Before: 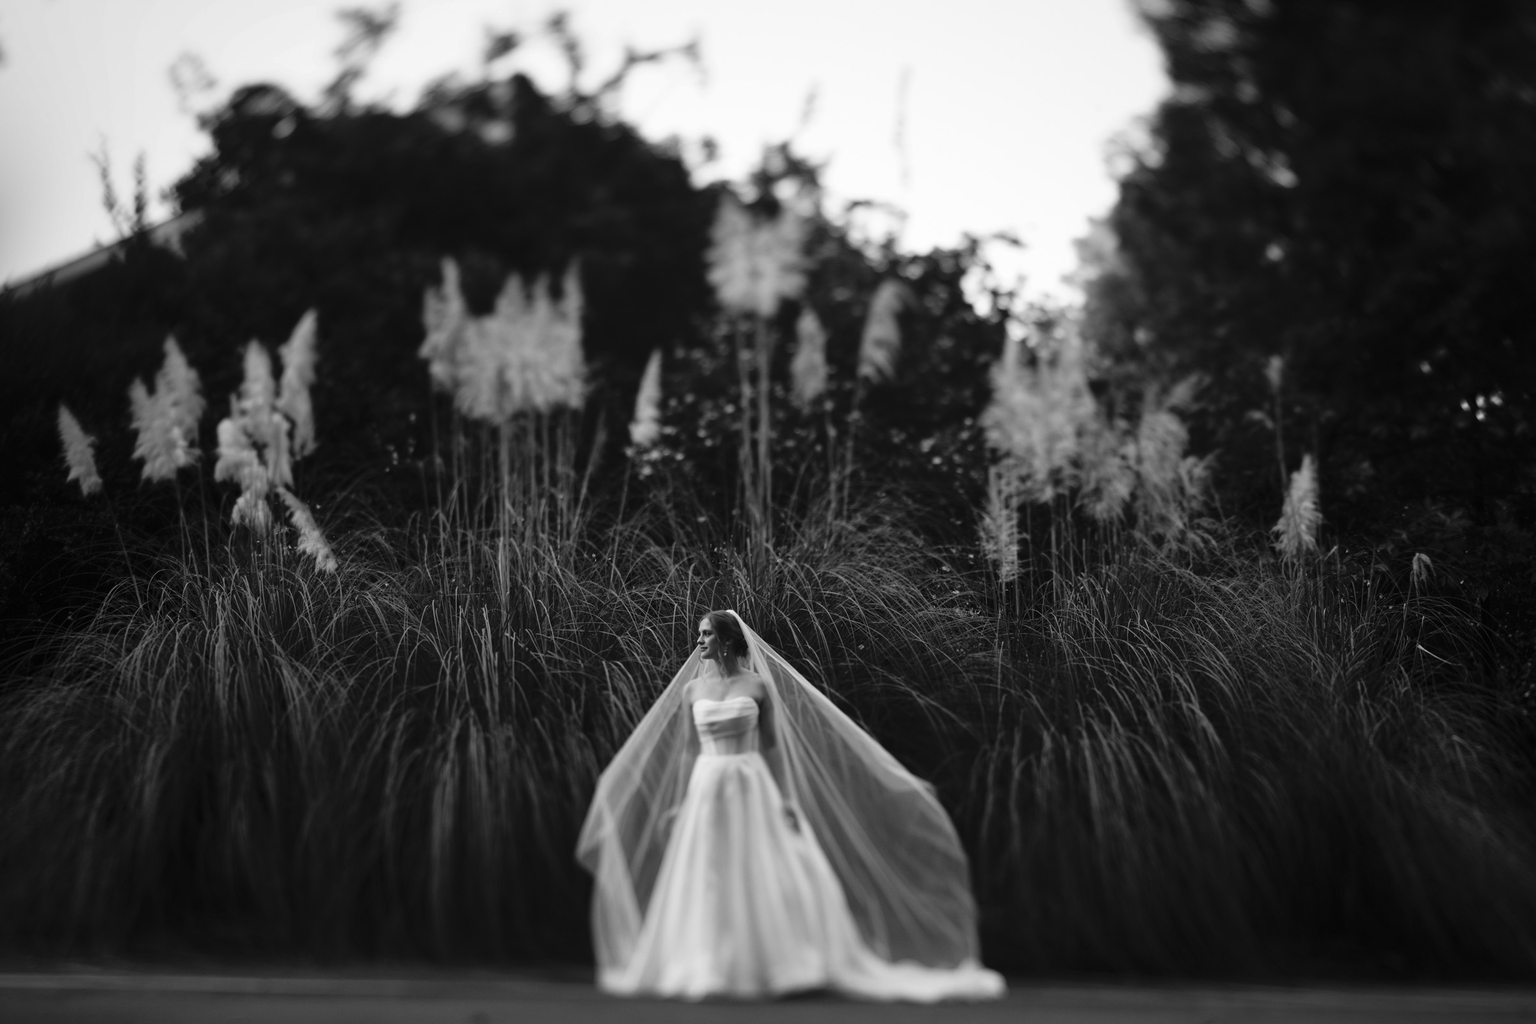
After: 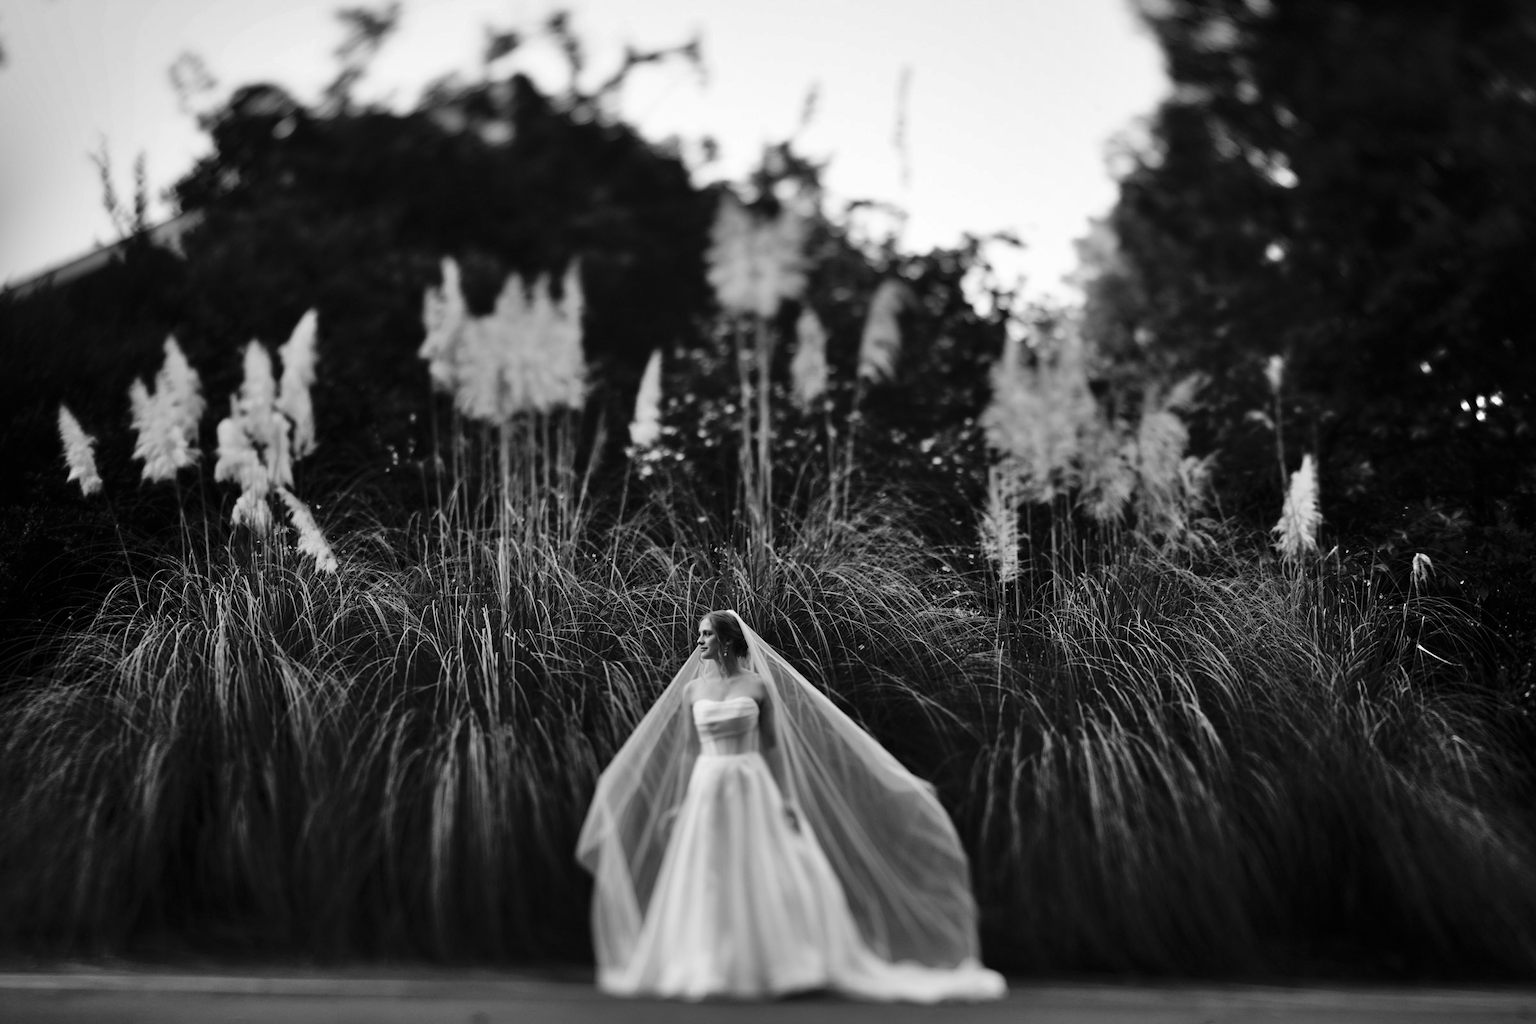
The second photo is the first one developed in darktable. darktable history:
shadows and highlights: shadows 52.42, soften with gaussian
